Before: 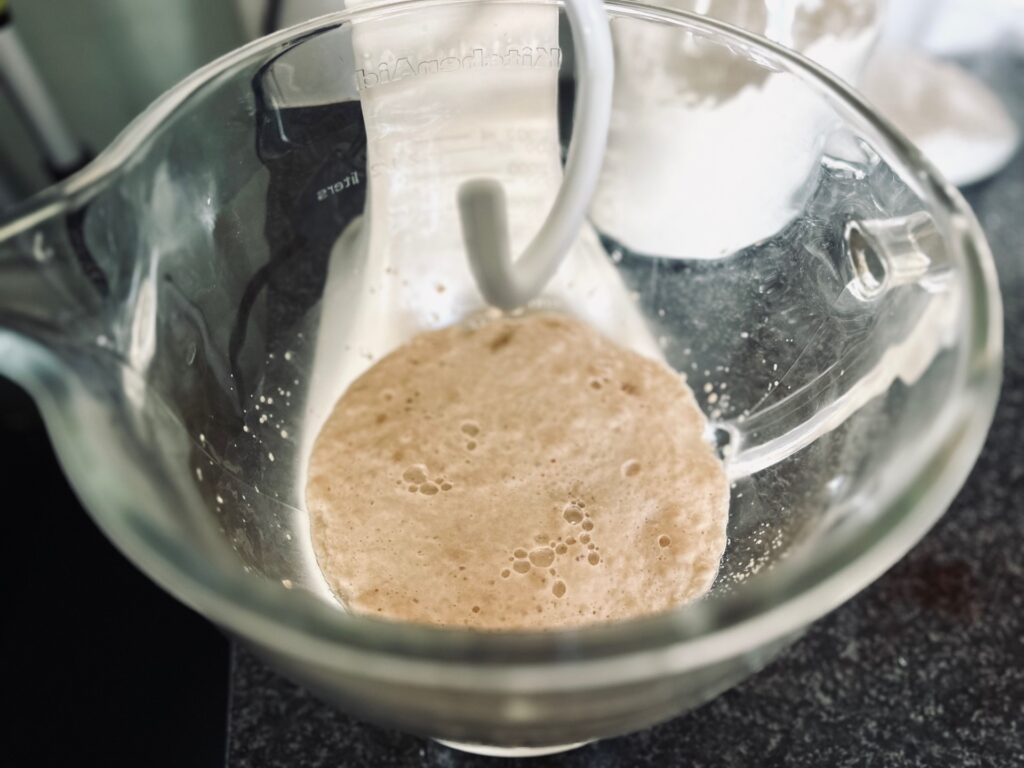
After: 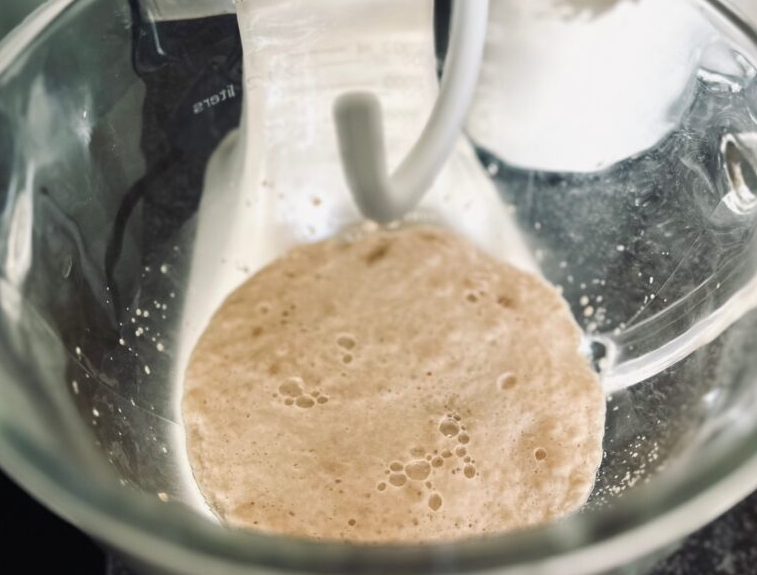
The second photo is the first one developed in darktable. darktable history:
crop and rotate: left 12.156%, top 11.442%, right 13.861%, bottom 13.649%
